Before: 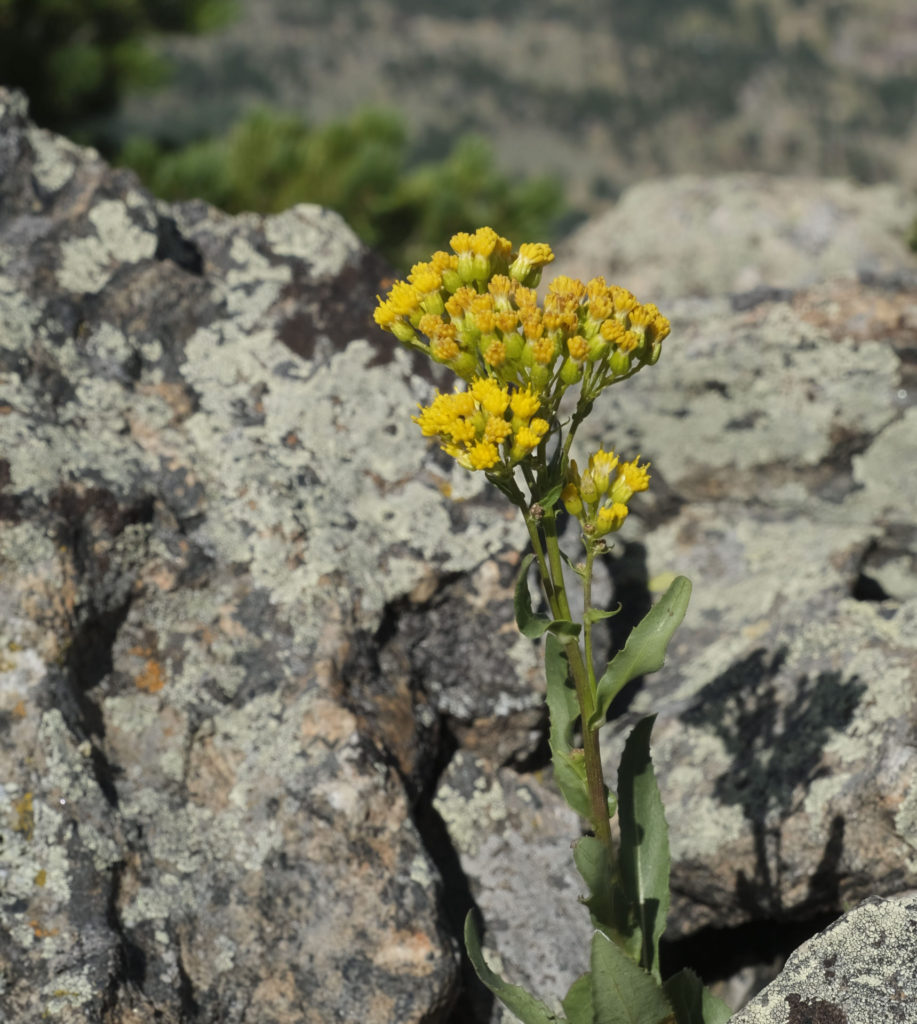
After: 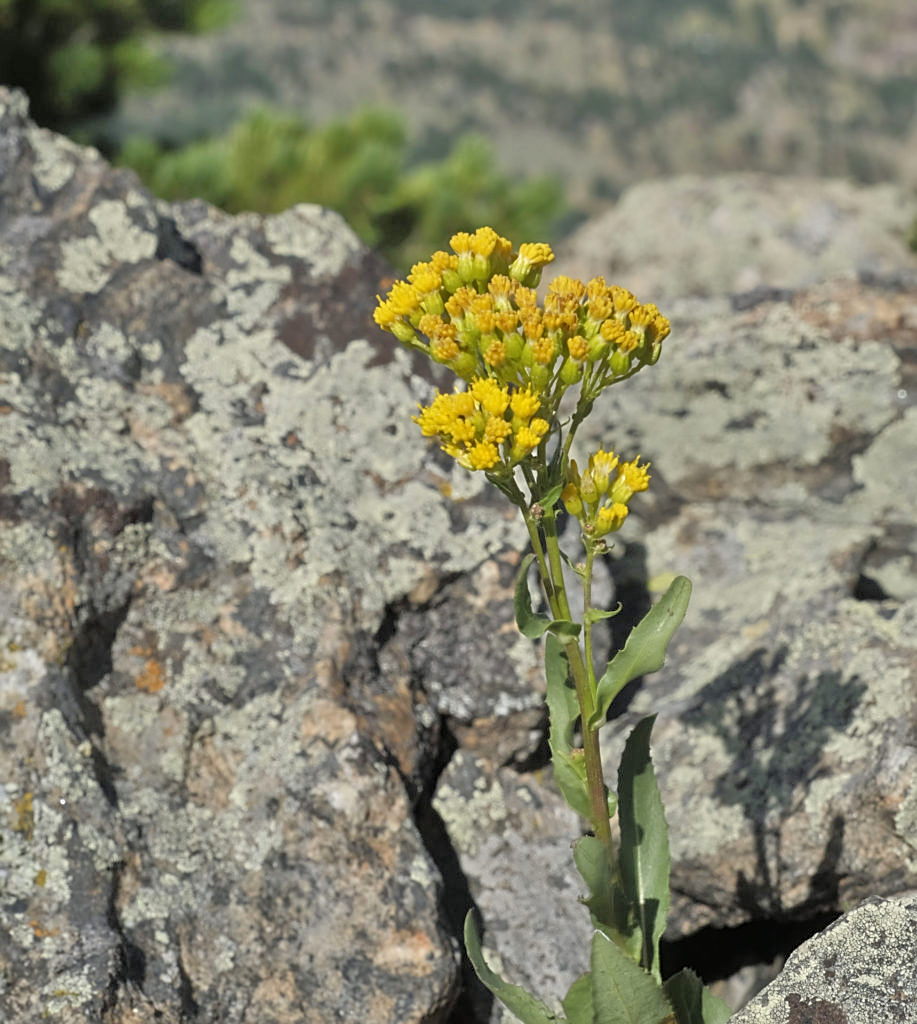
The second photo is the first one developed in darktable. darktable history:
sharpen: on, module defaults
tone equalizer: -7 EV 0.15 EV, -6 EV 0.62 EV, -5 EV 1.11 EV, -4 EV 1.33 EV, -3 EV 1.16 EV, -2 EV 0.6 EV, -1 EV 0.147 EV
